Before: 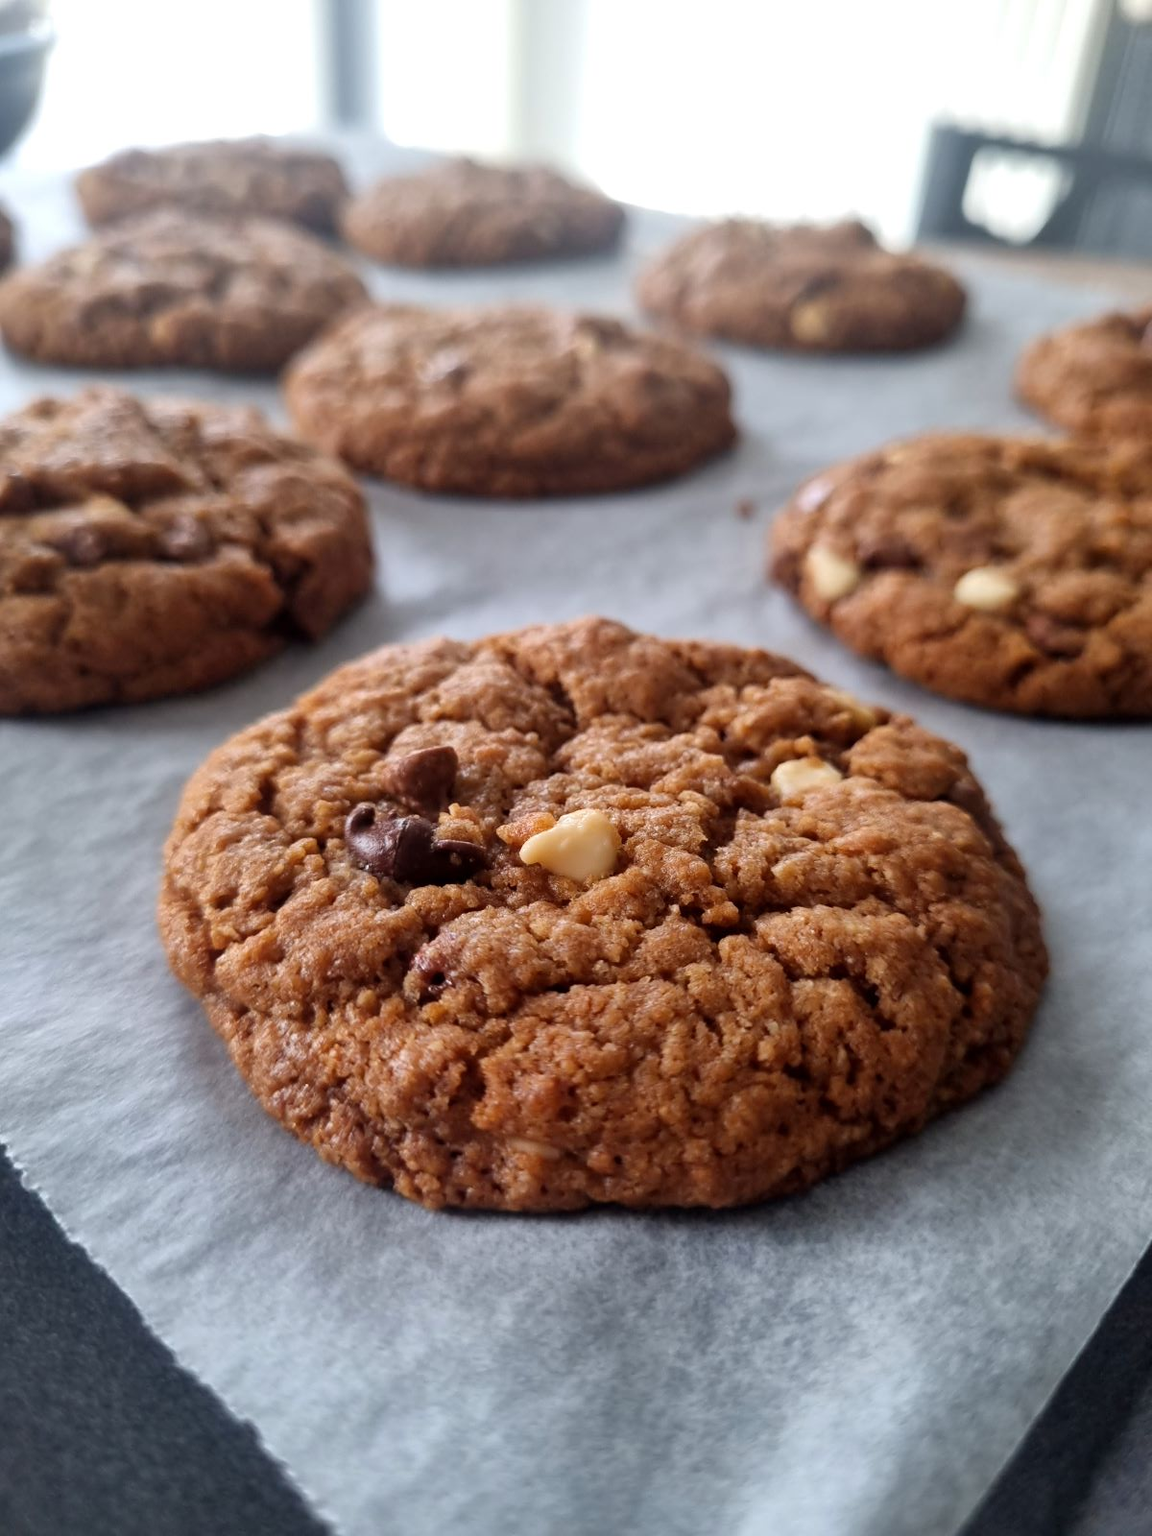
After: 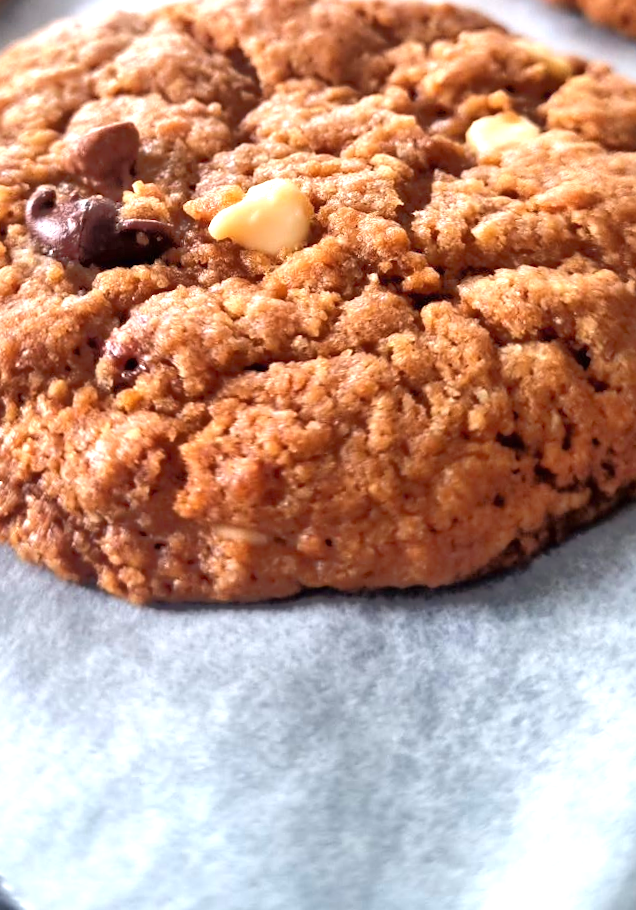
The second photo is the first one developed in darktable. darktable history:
crop: left 29.672%, top 41.786%, right 20.851%, bottom 3.487%
exposure: black level correction 0, exposure 1.1 EV, compensate exposure bias true, compensate highlight preservation false
tone equalizer: -8 EV -0.528 EV, -7 EV -0.319 EV, -6 EV -0.083 EV, -5 EV 0.413 EV, -4 EV 0.985 EV, -3 EV 0.791 EV, -2 EV -0.01 EV, -1 EV 0.14 EV, +0 EV -0.012 EV, smoothing 1
rotate and perspective: rotation -3.18°, automatic cropping off
